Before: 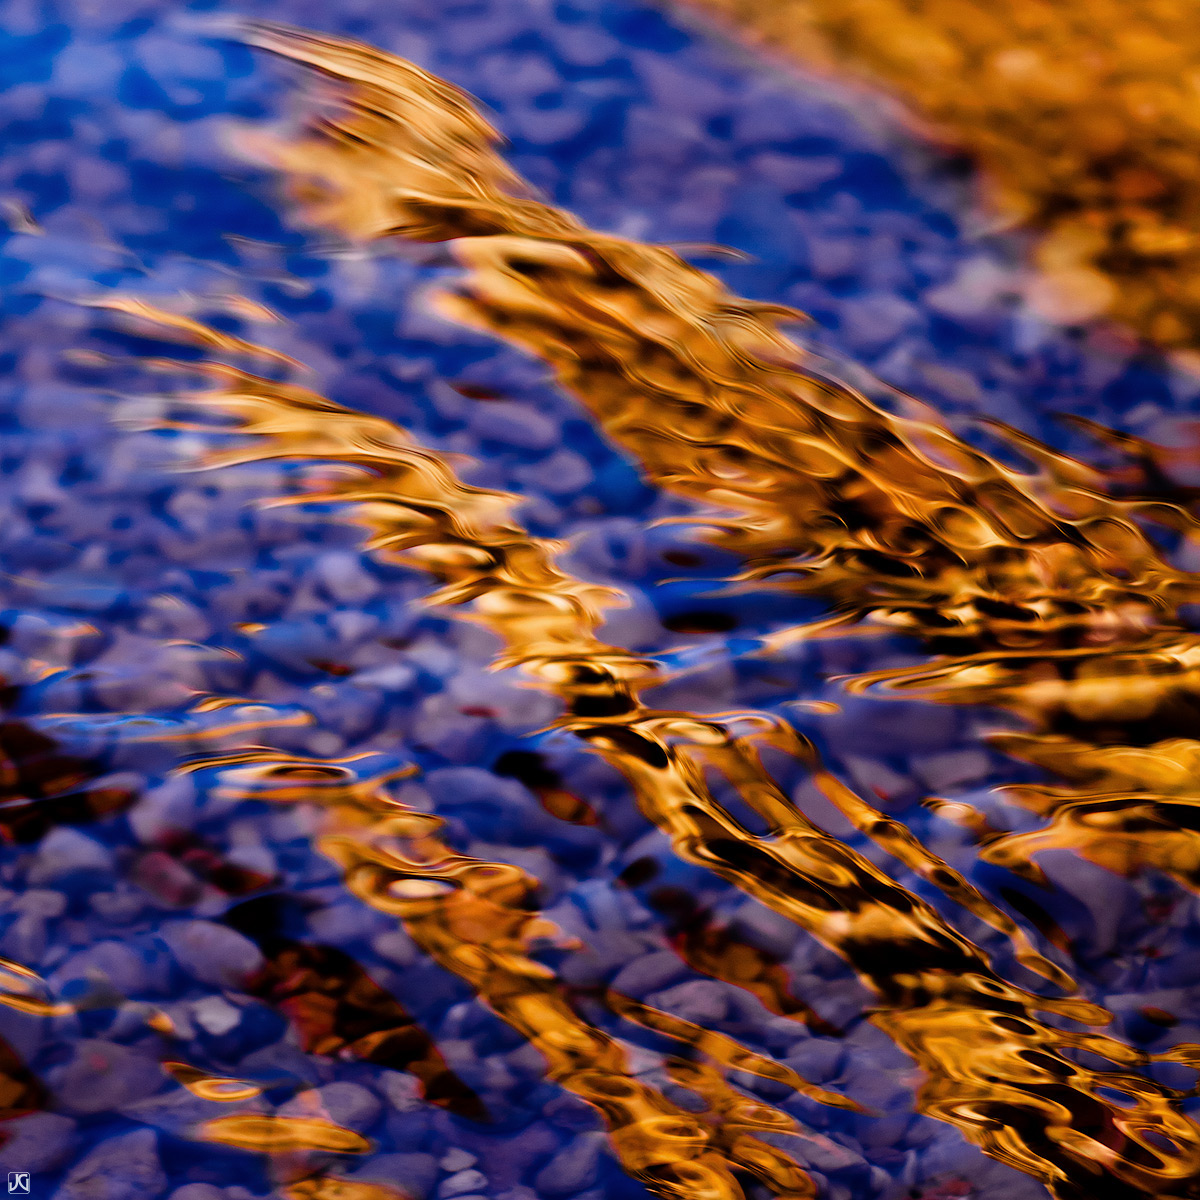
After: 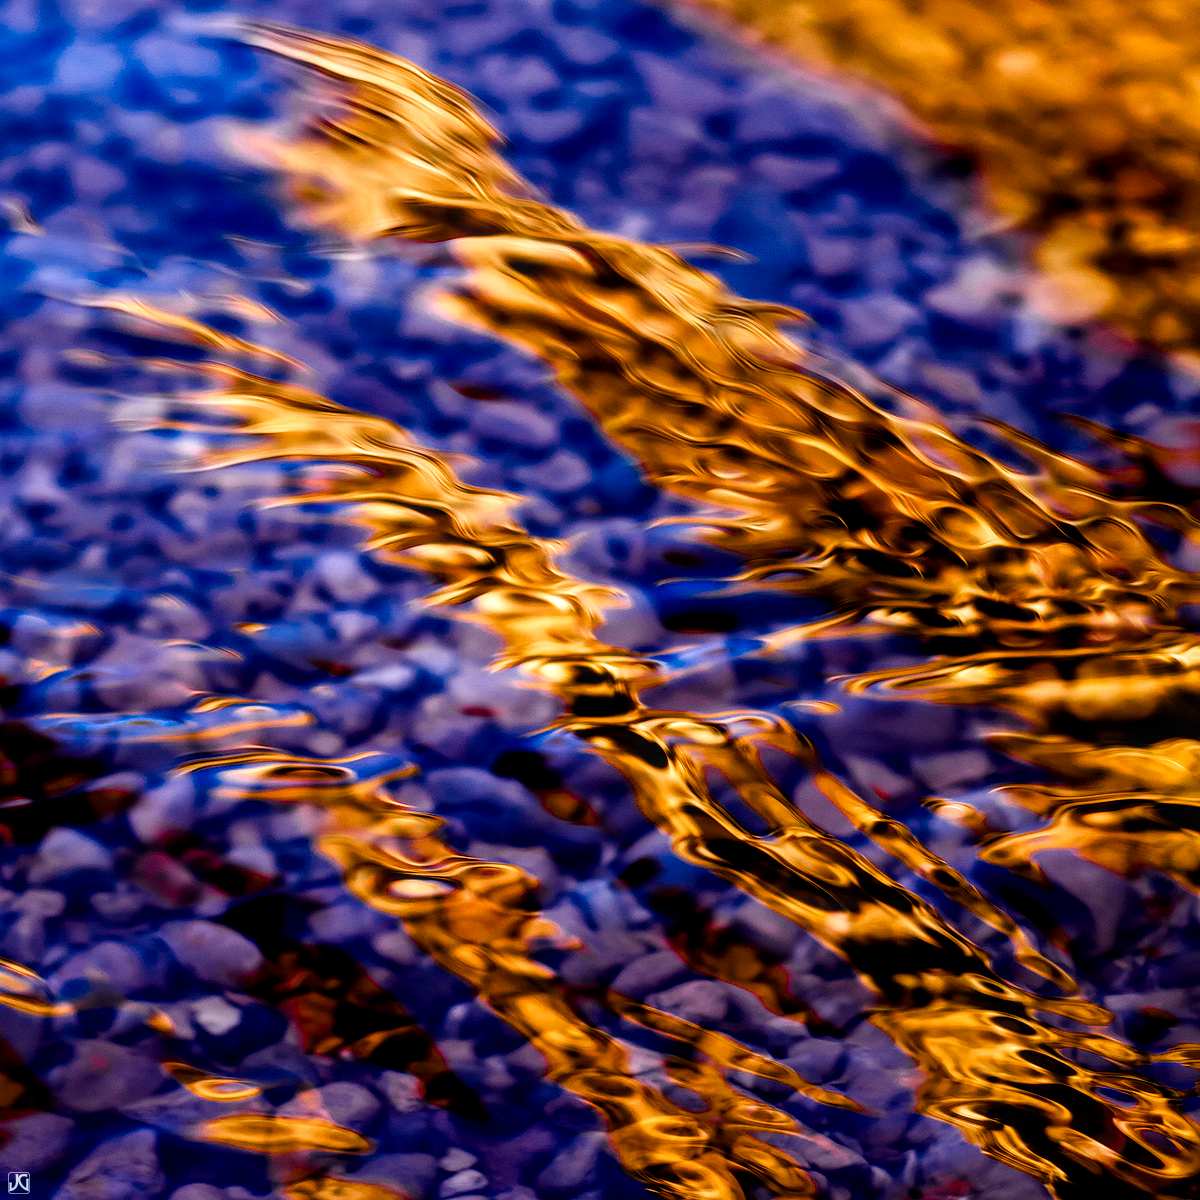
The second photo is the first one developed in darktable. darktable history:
color balance rgb: shadows lift › luminance -20%, power › hue 72.24°, highlights gain › luminance 15%, global offset › hue 171.6°, perceptual saturation grading › global saturation 14.09%, perceptual saturation grading › highlights -25%, perceptual saturation grading › shadows 25%, global vibrance 25%, contrast 10%
local contrast: on, module defaults
